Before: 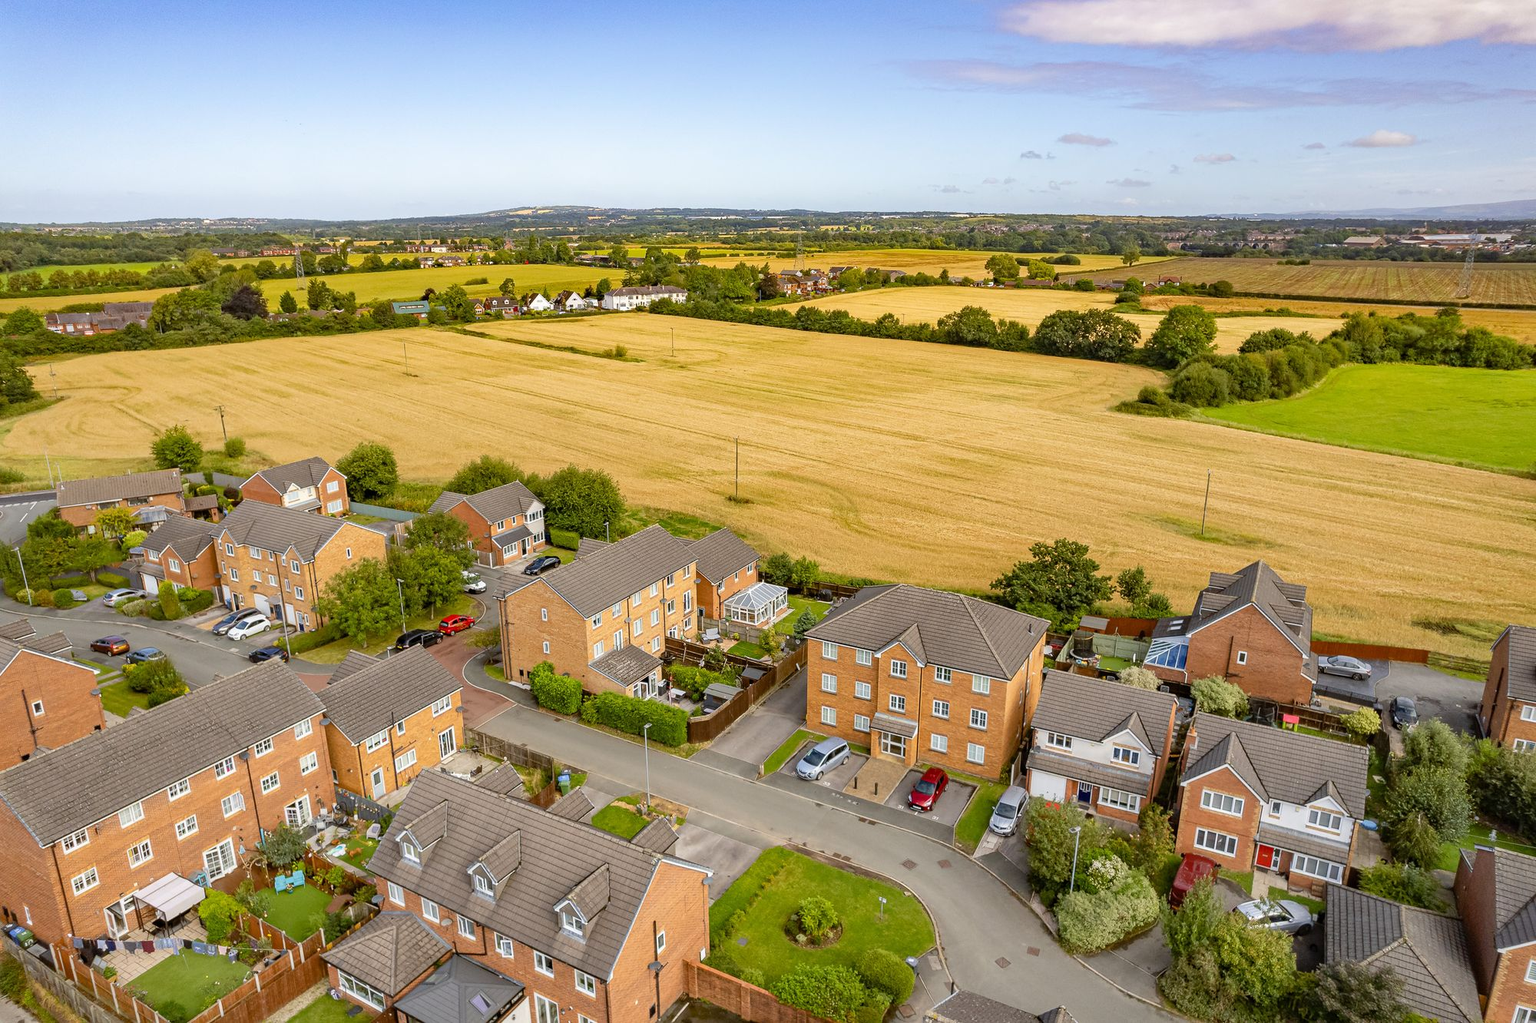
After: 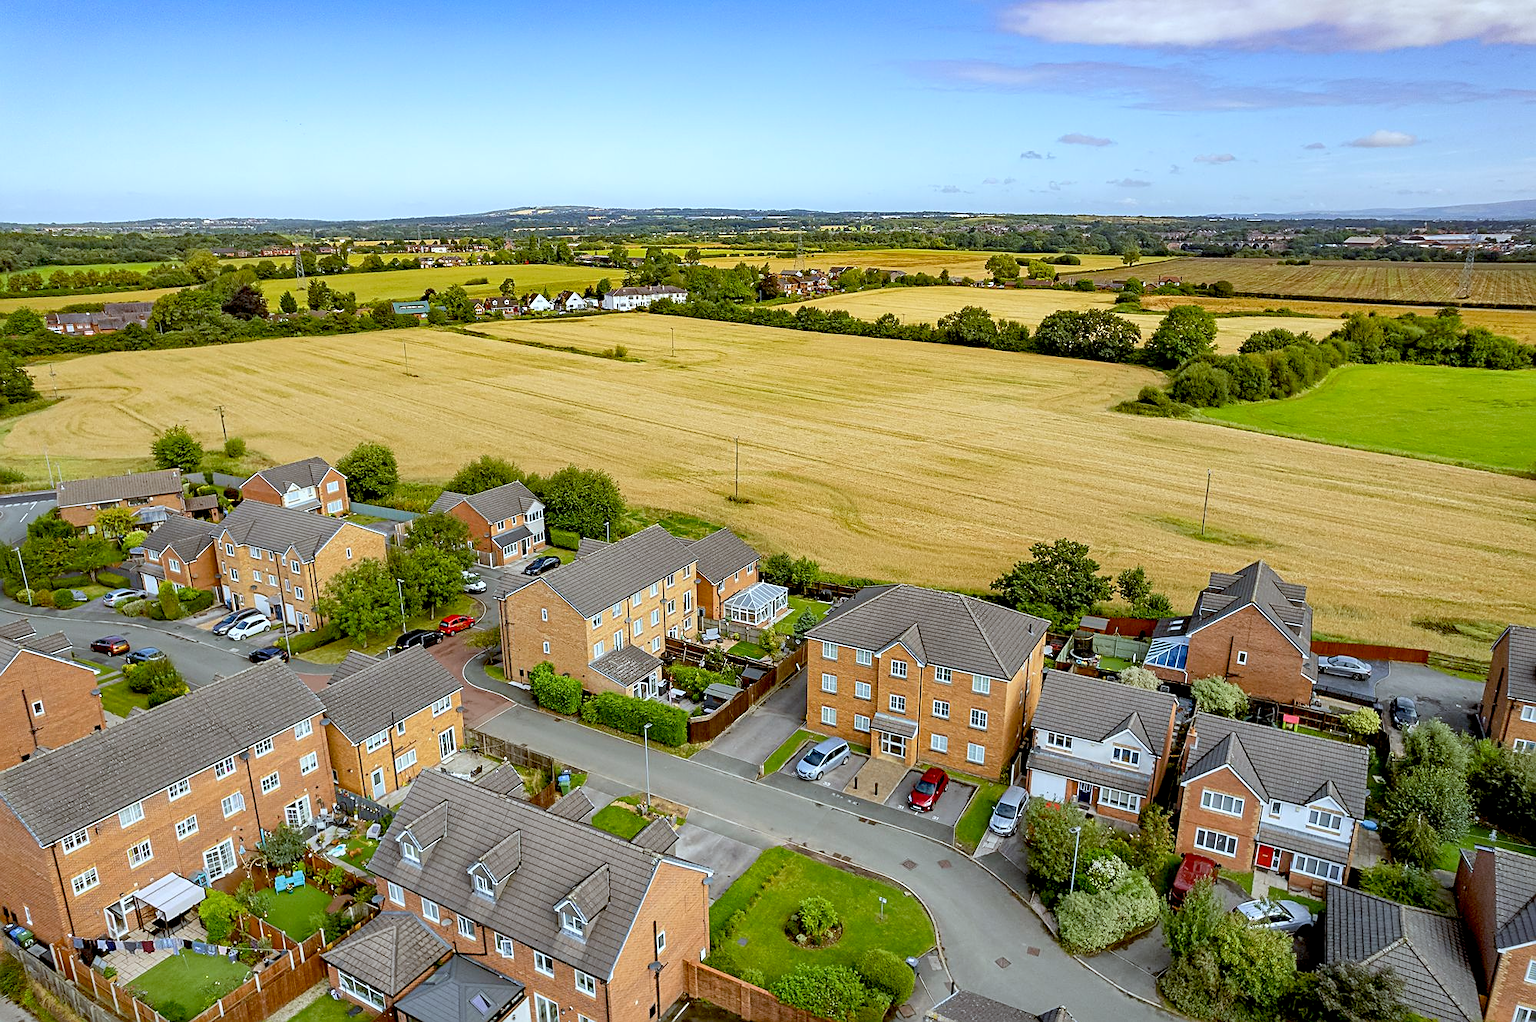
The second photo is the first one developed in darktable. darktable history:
exposure: black level correction 0.016, exposure -0.007 EV, compensate highlight preservation false
sharpen: on, module defaults
color calibration: illuminant F (fluorescent), F source F9 (Cool White Deluxe 4150 K) – high CRI, x 0.374, y 0.373, temperature 4151.91 K
